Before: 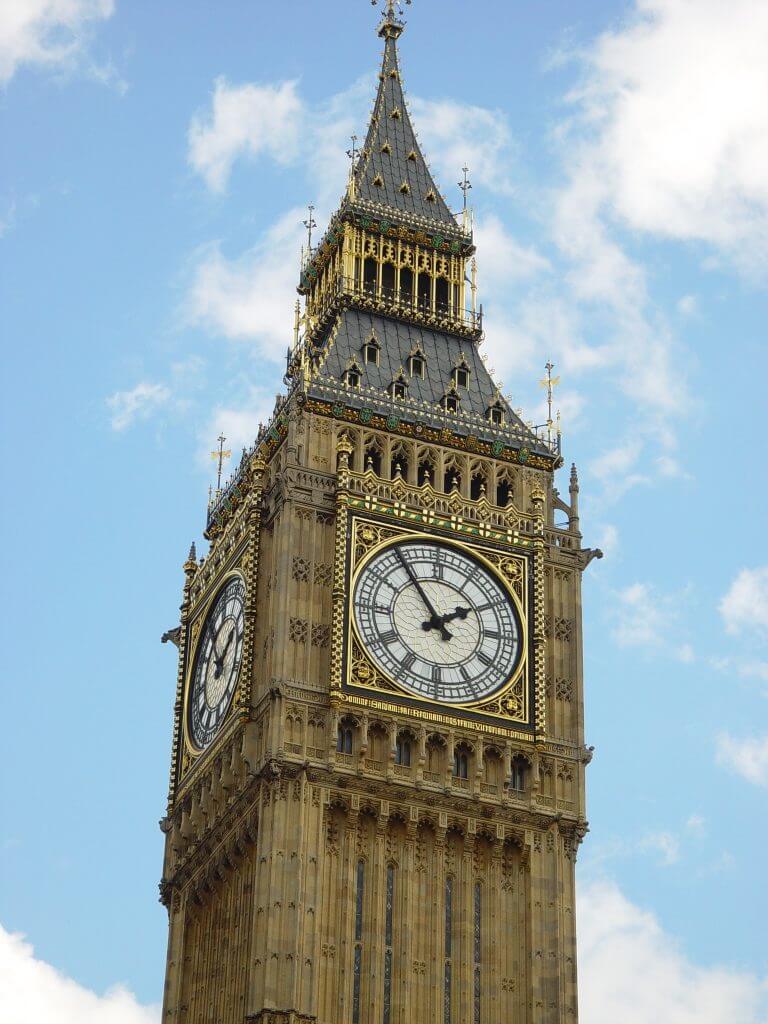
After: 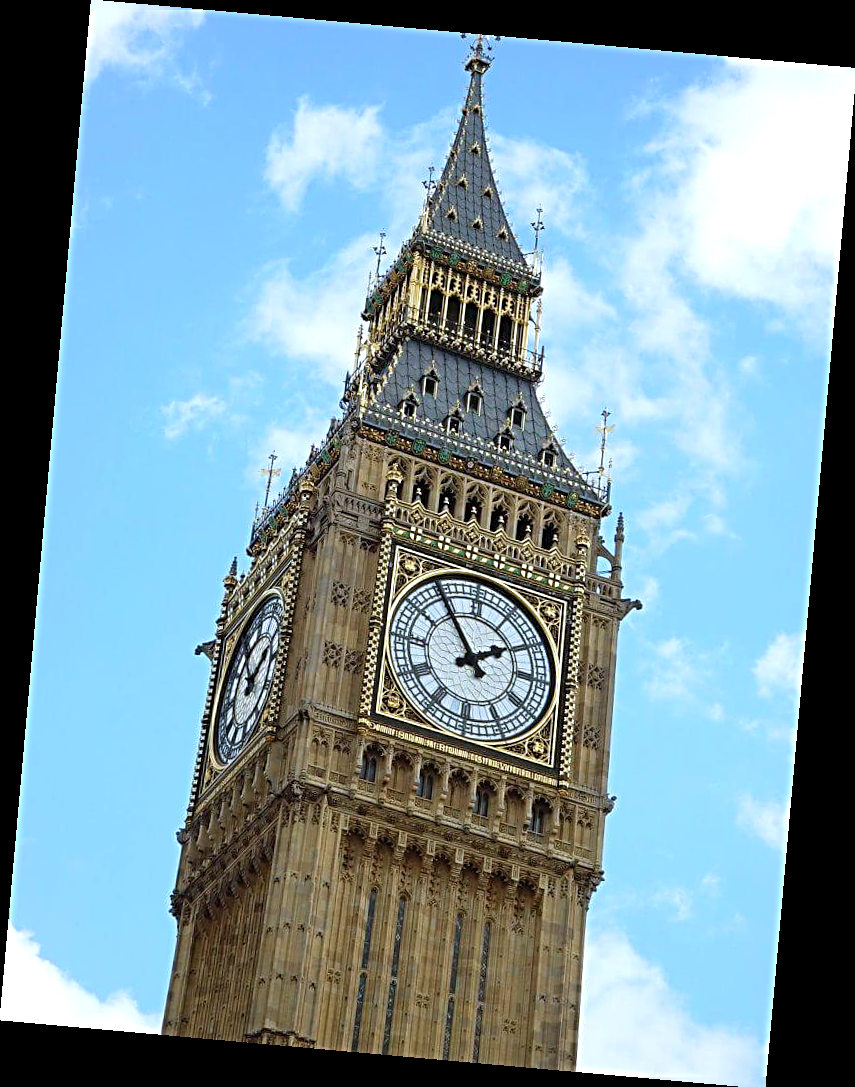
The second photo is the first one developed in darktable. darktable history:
sharpen: radius 4
rotate and perspective: rotation 5.12°, automatic cropping off
velvia: on, module defaults
levels: levels [0, 0.476, 0.951]
color correction: highlights a* -2.24, highlights b* -18.1
